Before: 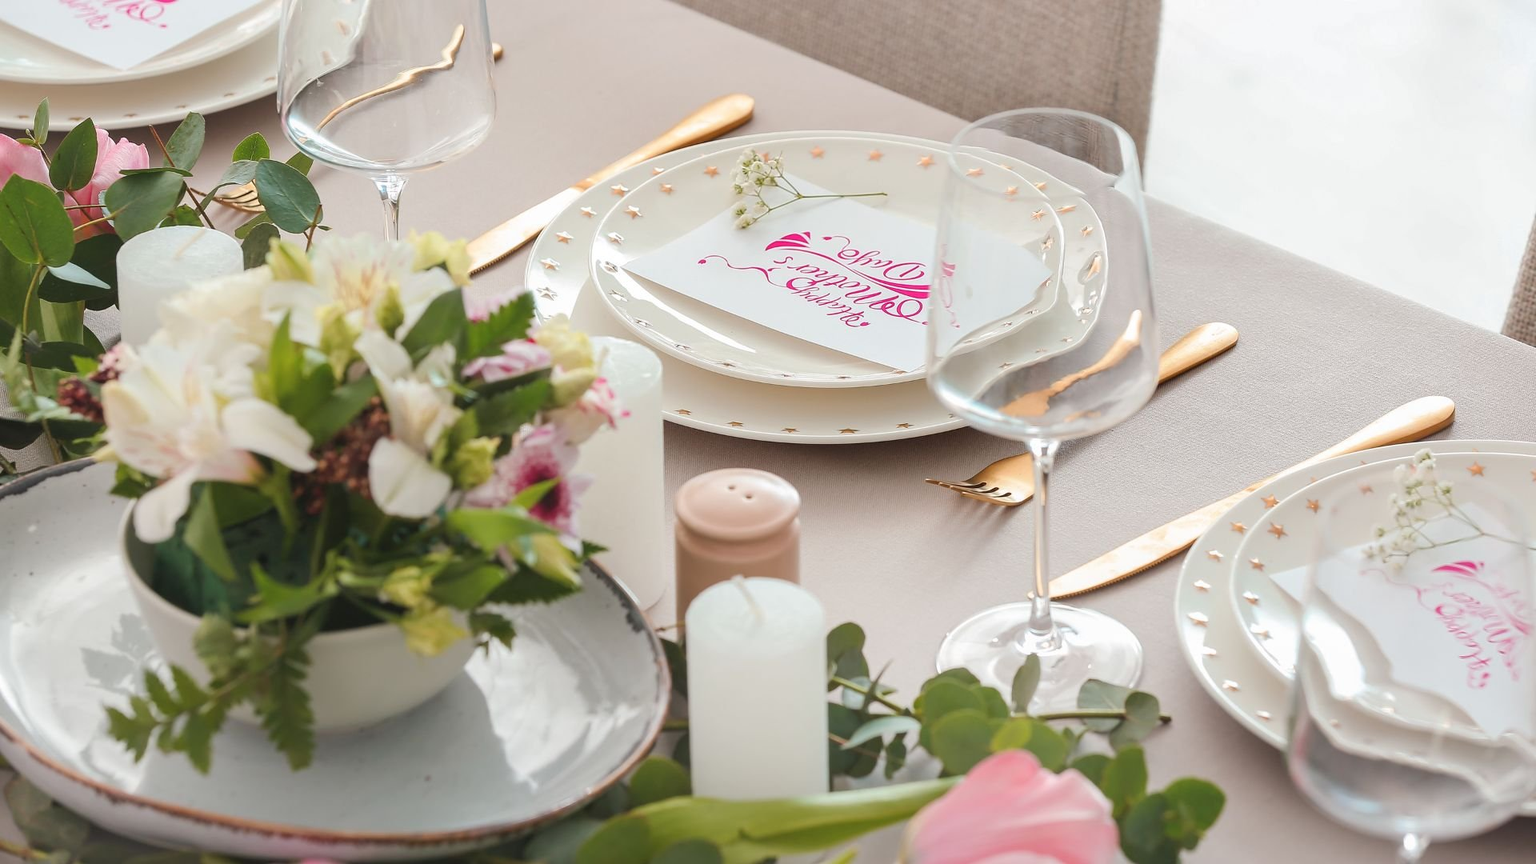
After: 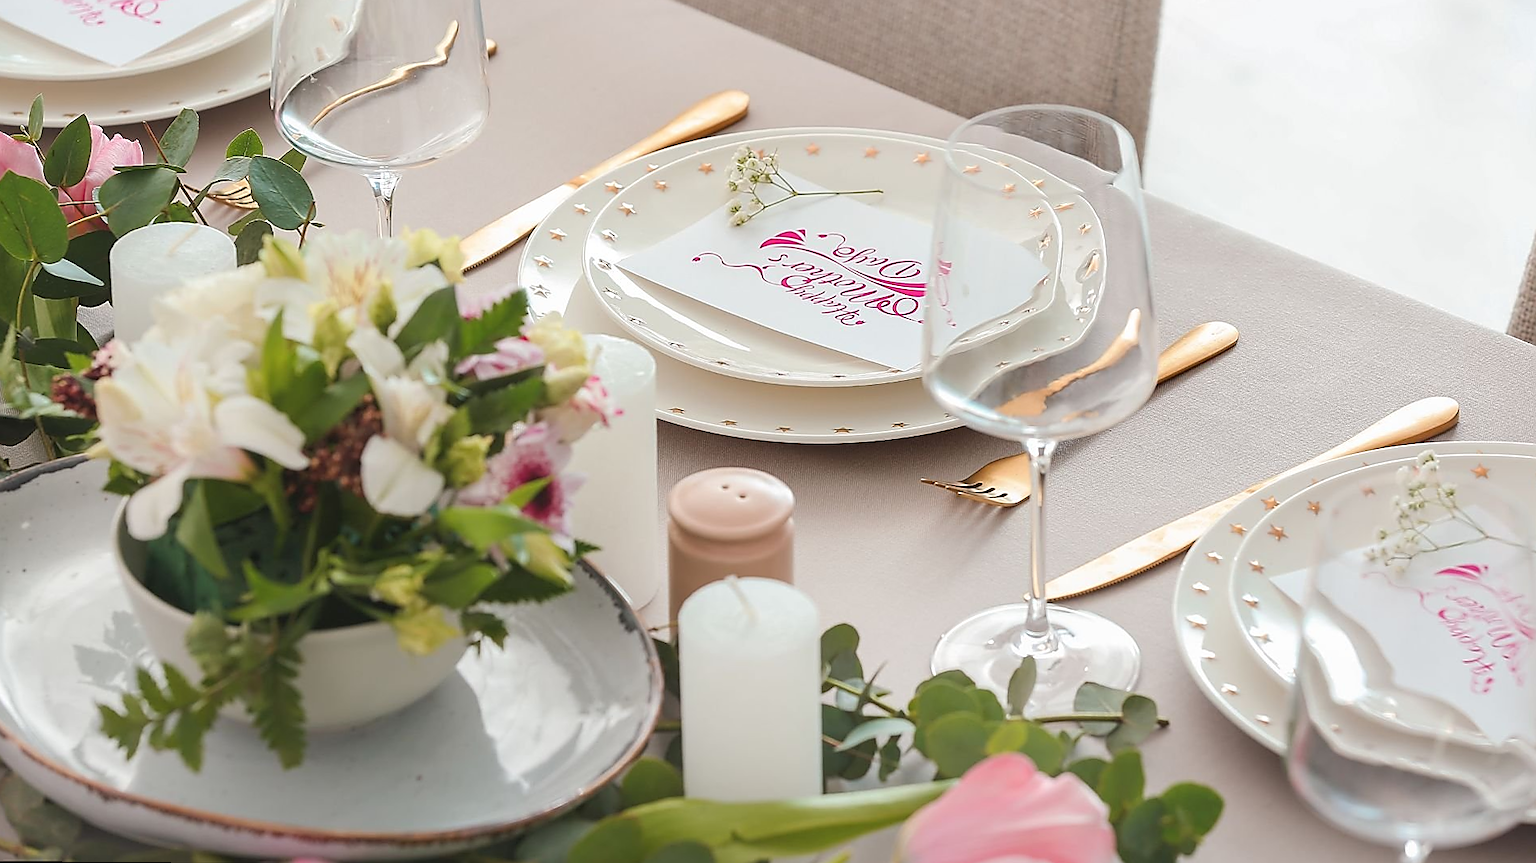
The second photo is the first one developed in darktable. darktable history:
rotate and perspective: rotation 0.192°, lens shift (horizontal) -0.015, crop left 0.005, crop right 0.996, crop top 0.006, crop bottom 0.99
sharpen: radius 1.4, amount 1.25, threshold 0.7
